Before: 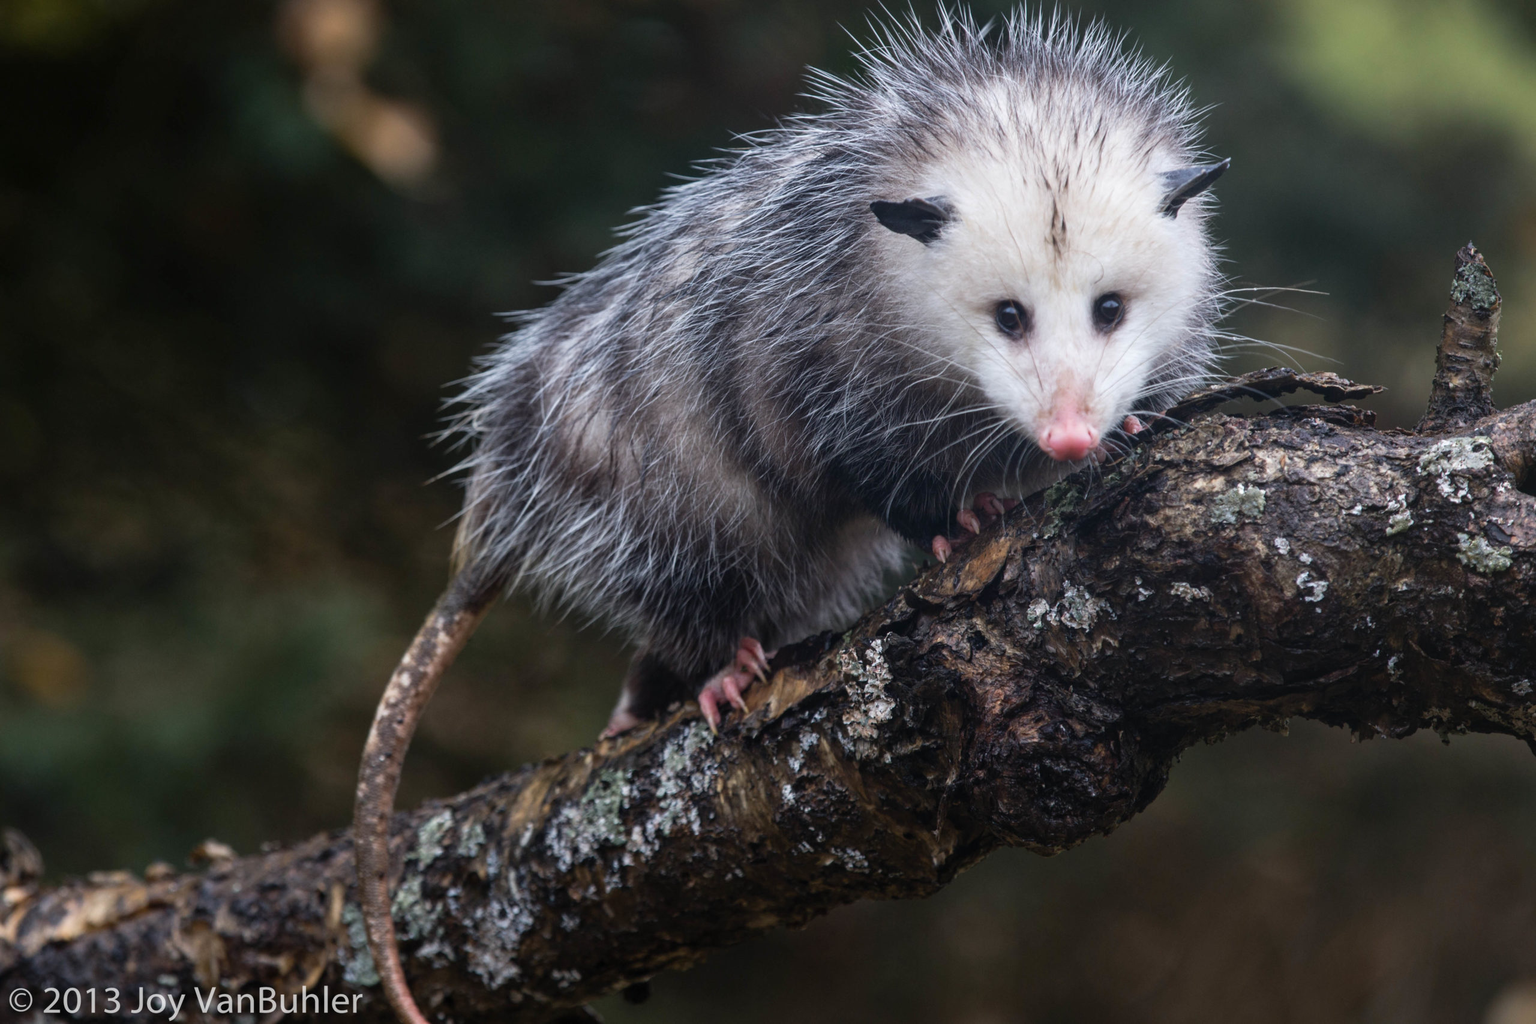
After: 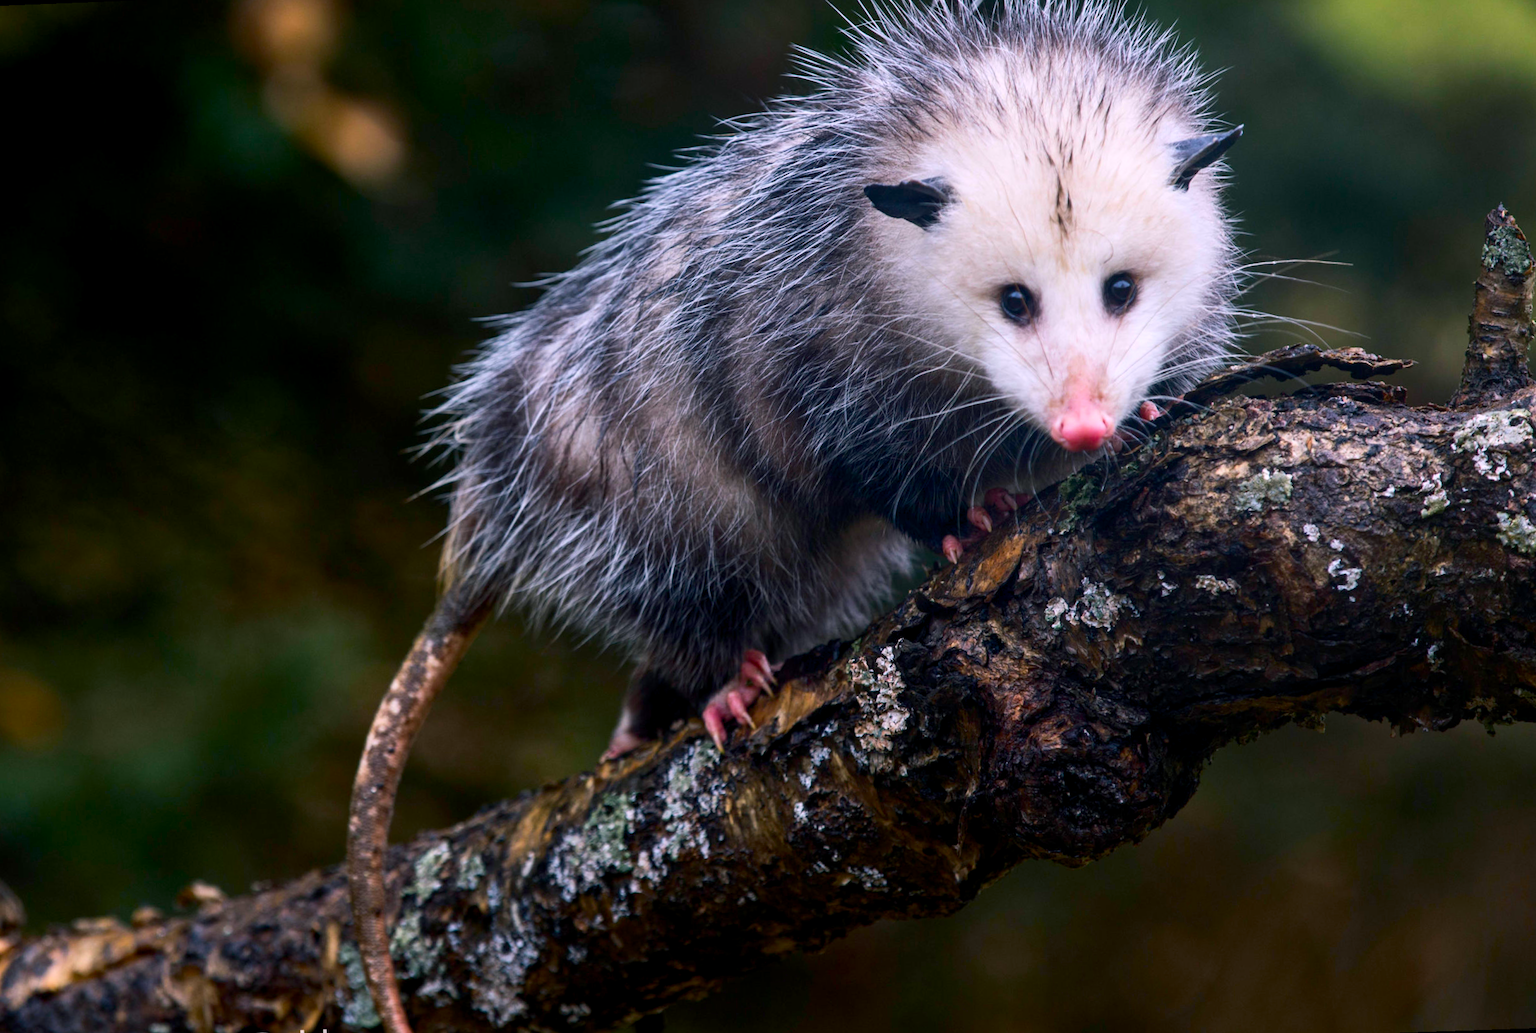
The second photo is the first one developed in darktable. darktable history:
rotate and perspective: rotation -2.12°, lens shift (vertical) 0.009, lens shift (horizontal) -0.008, automatic cropping original format, crop left 0.036, crop right 0.964, crop top 0.05, crop bottom 0.959
contrast brightness saturation: contrast 0.16, saturation 0.32
color balance rgb: shadows lift › chroma 2%, shadows lift › hue 217.2°, power › chroma 0.25%, power › hue 60°, highlights gain › chroma 1.5%, highlights gain › hue 309.6°, global offset › luminance -0.5%, perceptual saturation grading › global saturation 15%, global vibrance 20%
